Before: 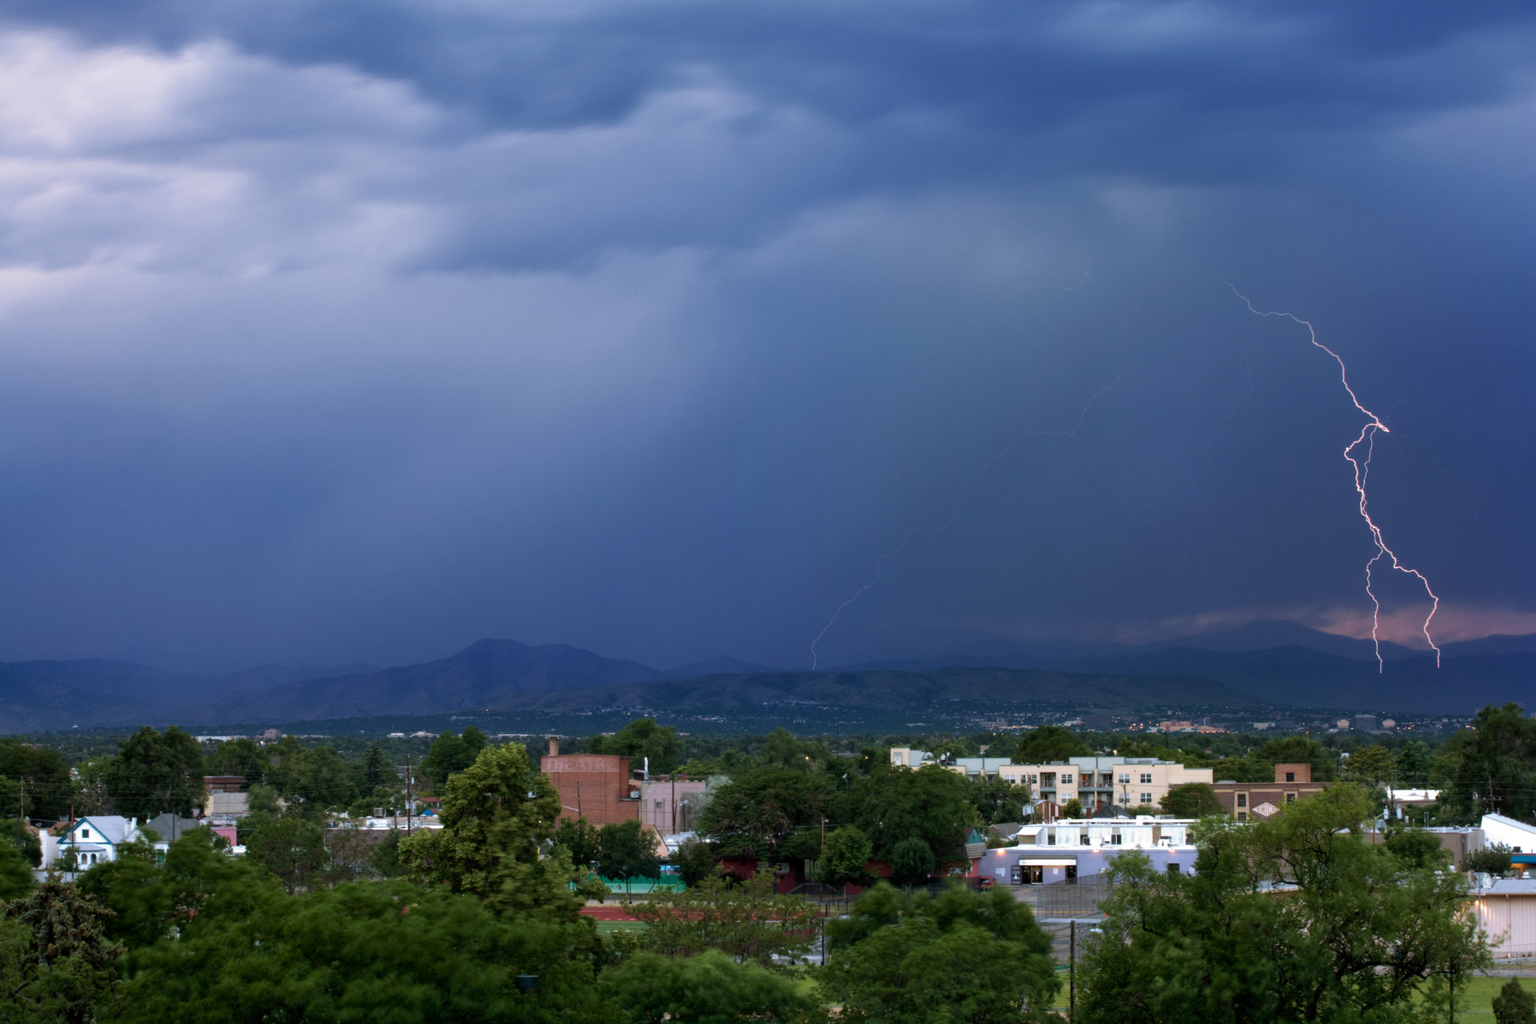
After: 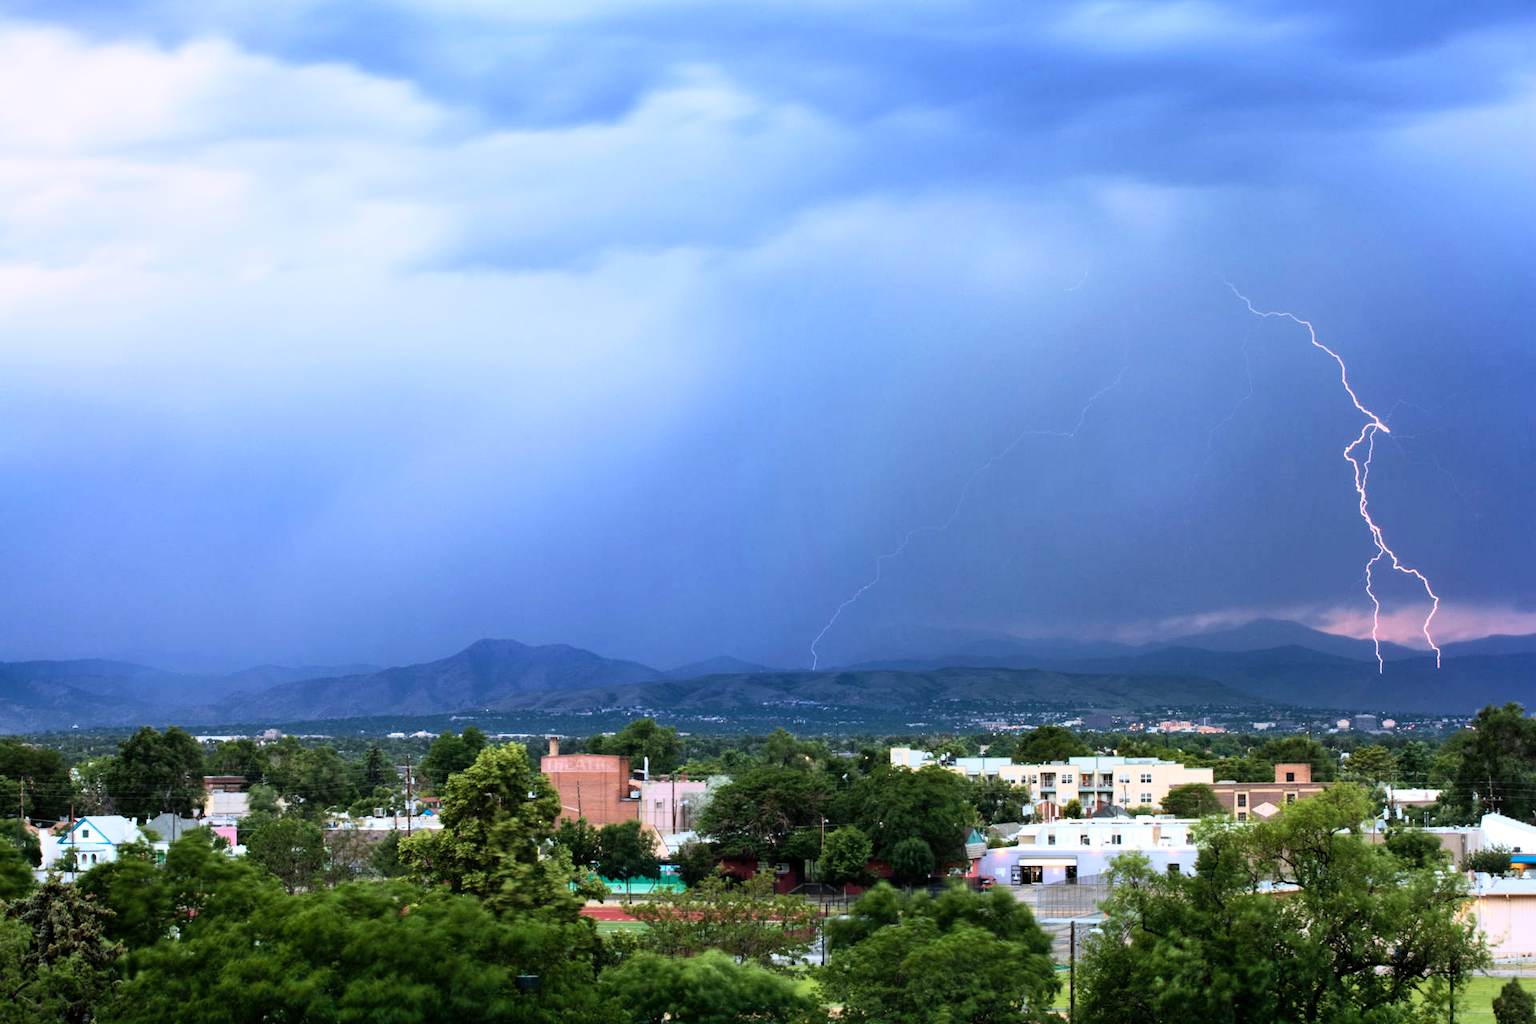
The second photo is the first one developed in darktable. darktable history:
tone curve: curves: ch0 [(0, 0) (0.003, 0.003) (0.011, 0.012) (0.025, 0.027) (0.044, 0.048) (0.069, 0.074) (0.1, 0.117) (0.136, 0.177) (0.177, 0.246) (0.224, 0.324) (0.277, 0.422) (0.335, 0.531) (0.399, 0.633) (0.468, 0.733) (0.543, 0.824) (0.623, 0.895) (0.709, 0.938) (0.801, 0.961) (0.898, 0.98) (1, 1)], color space Lab, linked channels, preserve colors none
contrast brightness saturation: saturation -0.07
